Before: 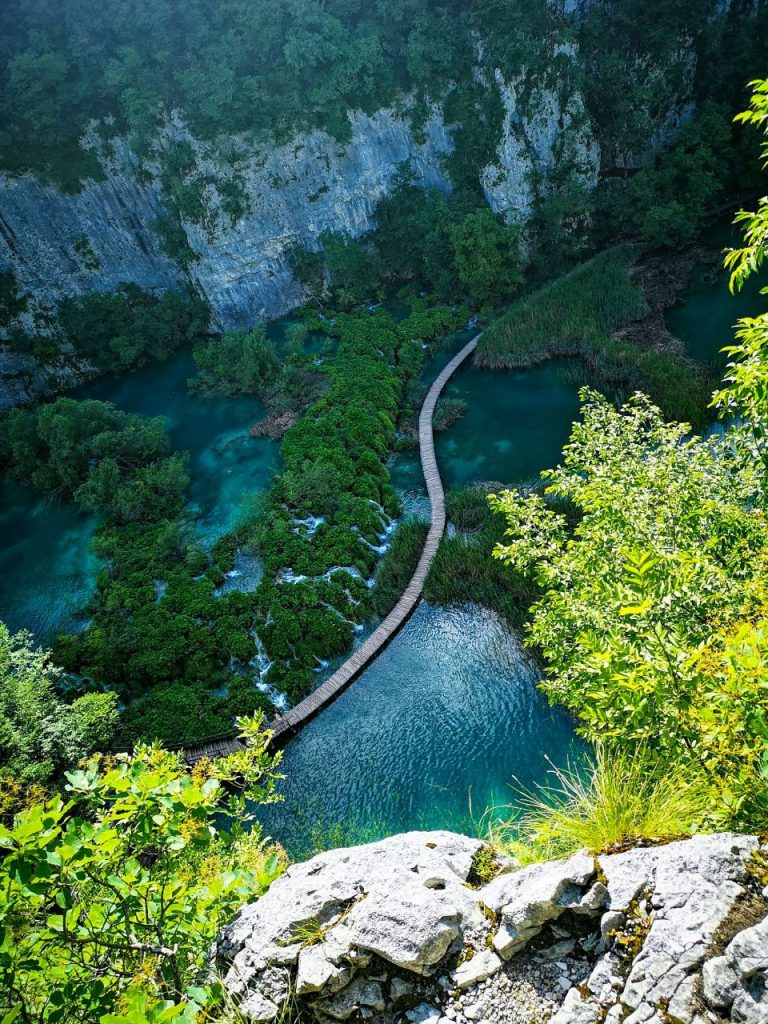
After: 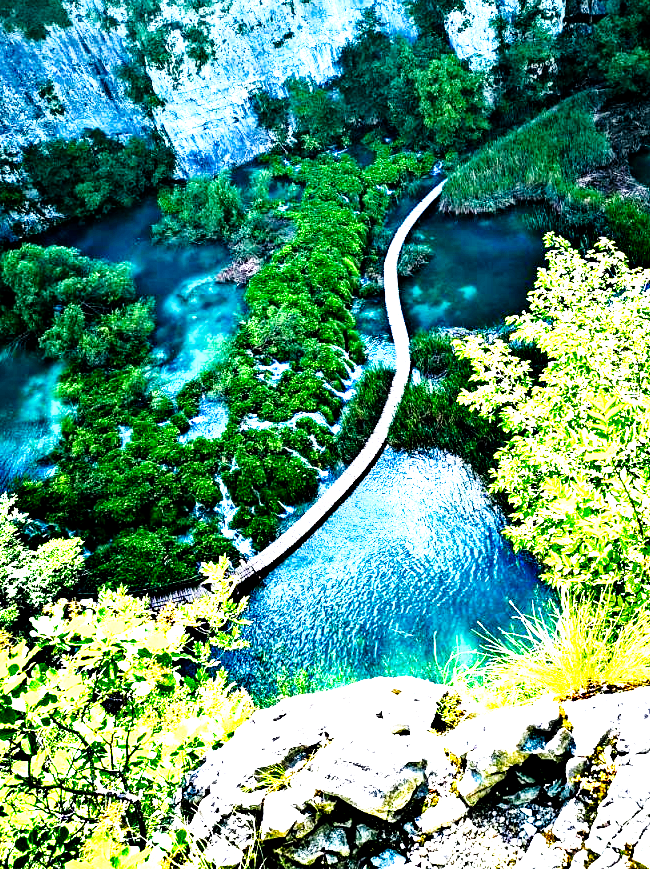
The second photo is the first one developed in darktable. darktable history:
contrast equalizer: y [[0.6 ×6], [0.55 ×6], [0 ×6], [0 ×6], [0 ×6]]
crop and rotate: left 4.657%, top 15.062%, right 10.658%
tone curve: curves: ch0 [(0, 0) (0.078, 0) (0.241, 0.056) (0.59, 0.574) (0.802, 0.868) (1, 1)], preserve colors none
exposure: exposure 2.035 EV, compensate highlight preservation false
